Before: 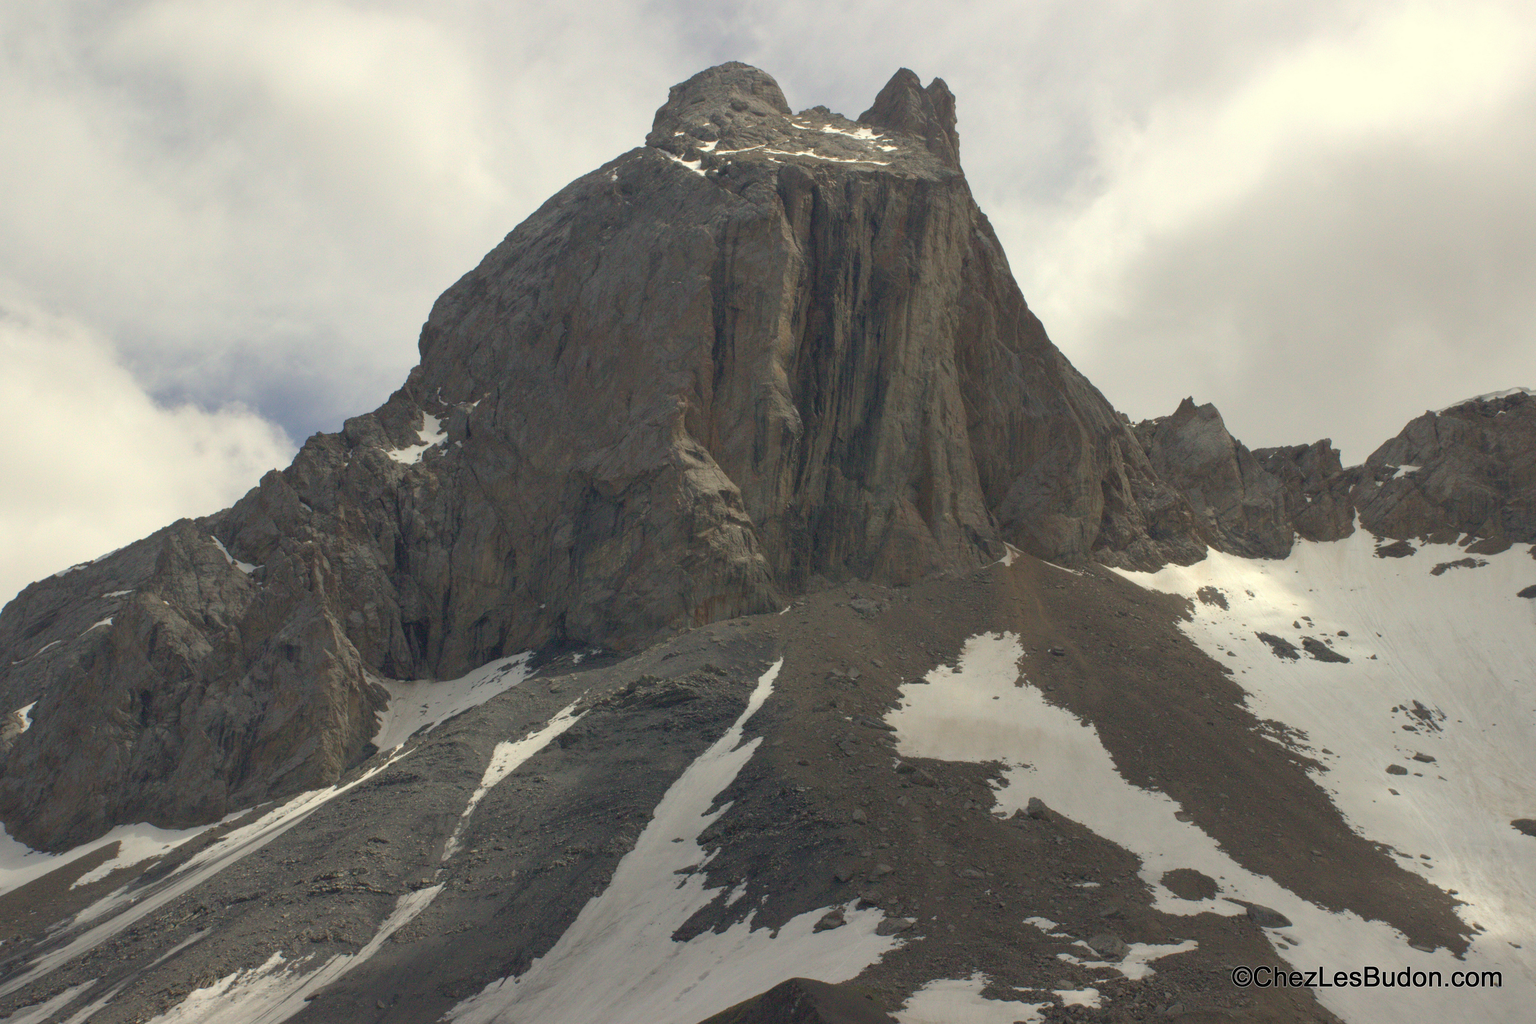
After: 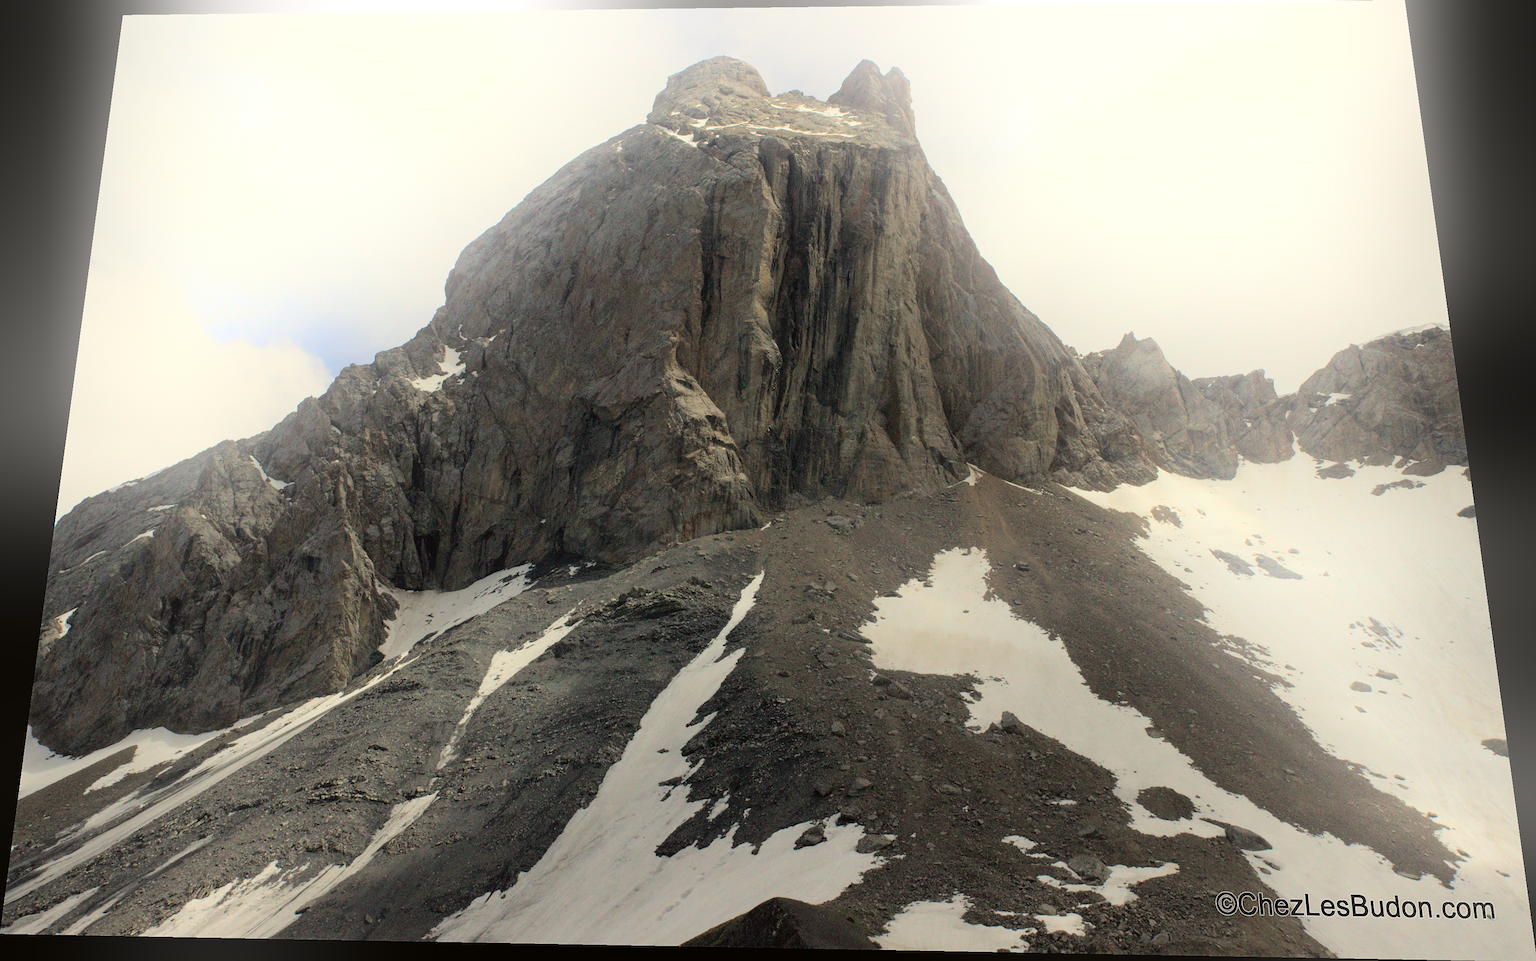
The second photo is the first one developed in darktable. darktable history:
tone curve: curves: ch0 [(0, 0.01) (0.052, 0.045) (0.136, 0.133) (0.29, 0.332) (0.453, 0.531) (0.676, 0.751) (0.89, 0.919) (1, 1)]; ch1 [(0, 0) (0.094, 0.081) (0.285, 0.299) (0.385, 0.403) (0.447, 0.429) (0.495, 0.496) (0.544, 0.552) (0.589, 0.612) (0.722, 0.728) (1, 1)]; ch2 [(0, 0) (0.257, 0.217) (0.43, 0.421) (0.498, 0.507) (0.531, 0.544) (0.56, 0.579) (0.625, 0.642) (1, 1)], color space Lab, independent channels, preserve colors none
rotate and perspective: rotation 0.128°, lens shift (vertical) -0.181, lens shift (horizontal) -0.044, shear 0.001, automatic cropping off
sharpen: radius 1.864, amount 0.398, threshold 1.271
bloom: size 38%, threshold 95%, strength 30%
filmic rgb: black relative exposure -5 EV, white relative exposure 3.5 EV, hardness 3.19, contrast 1.2, highlights saturation mix -50%
